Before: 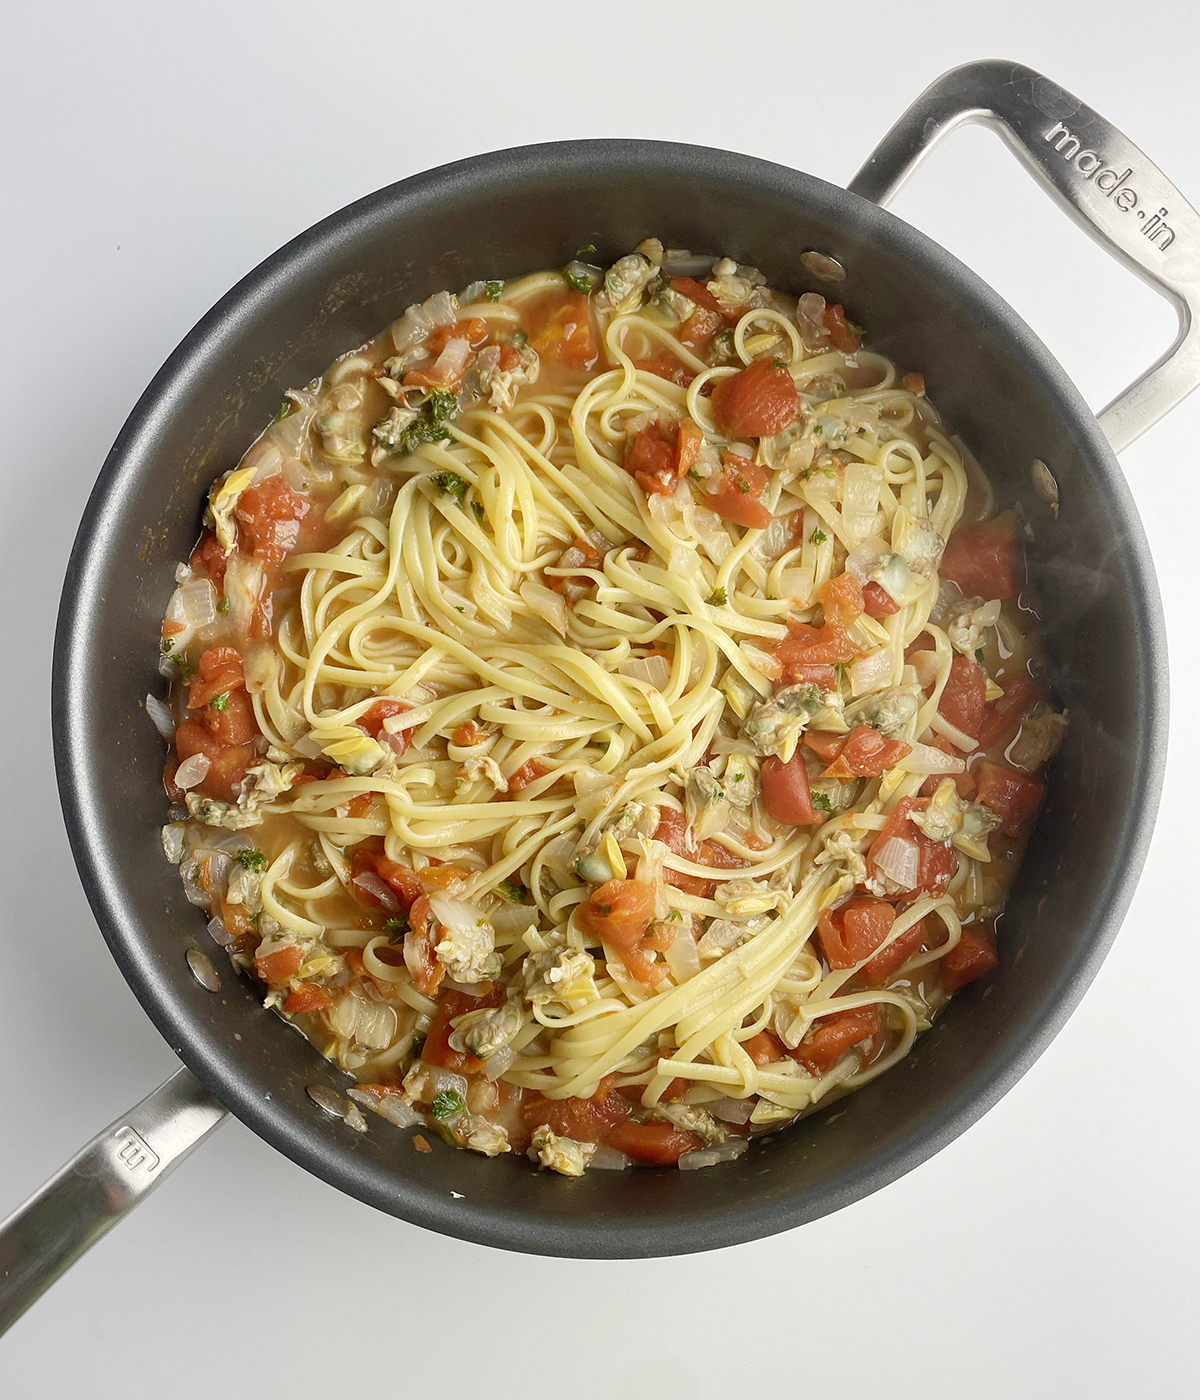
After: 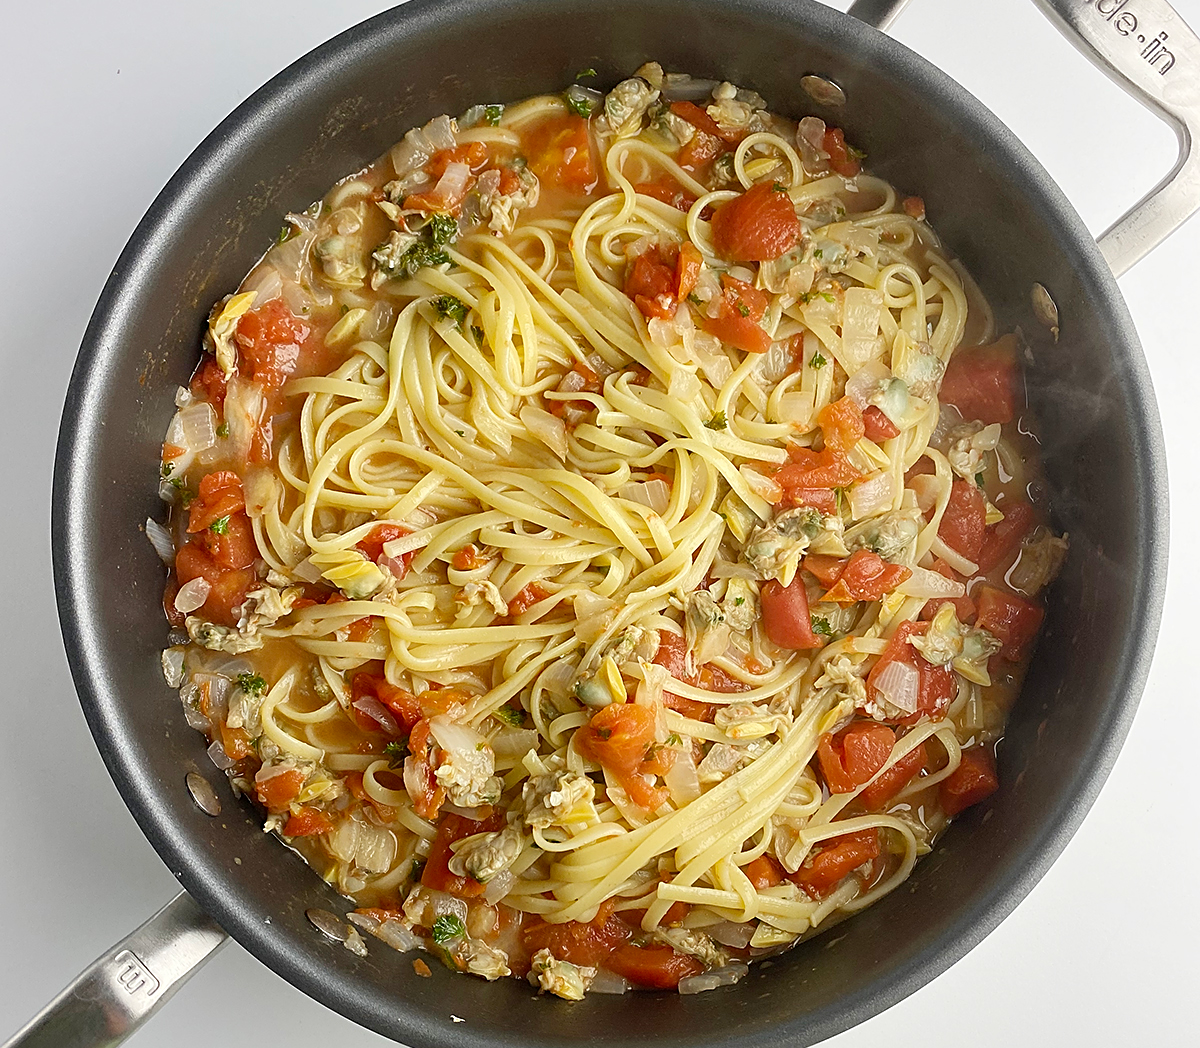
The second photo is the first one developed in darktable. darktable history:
sharpen: on, module defaults
crop and rotate: top 12.594%, bottom 12.53%
